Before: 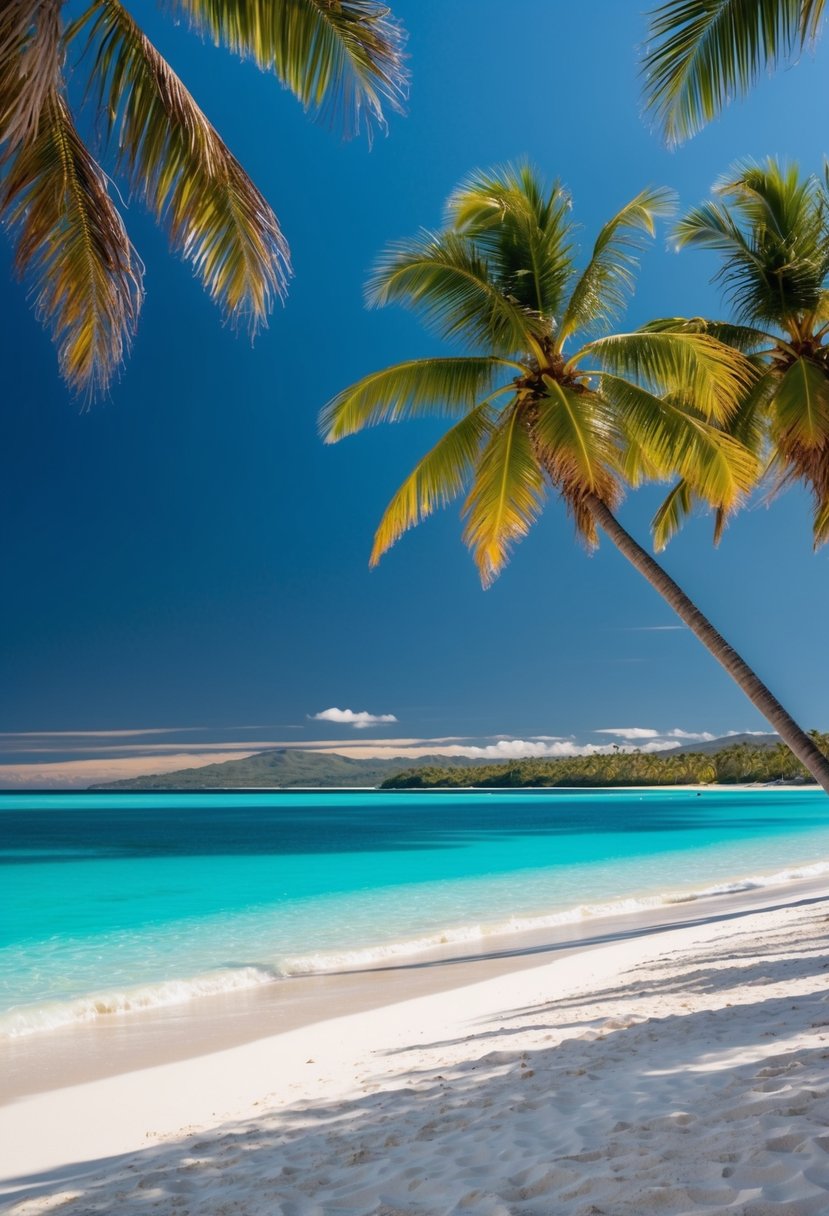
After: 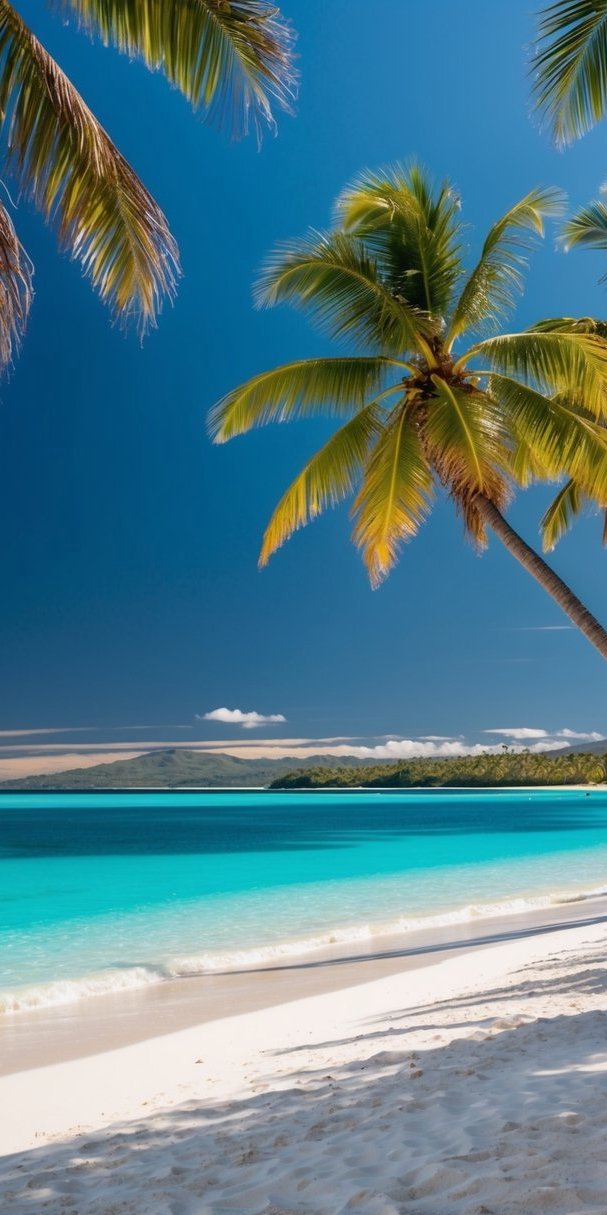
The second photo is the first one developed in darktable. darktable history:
crop: left 13.443%, right 13.31%
contrast brightness saturation: contrast 0.05
